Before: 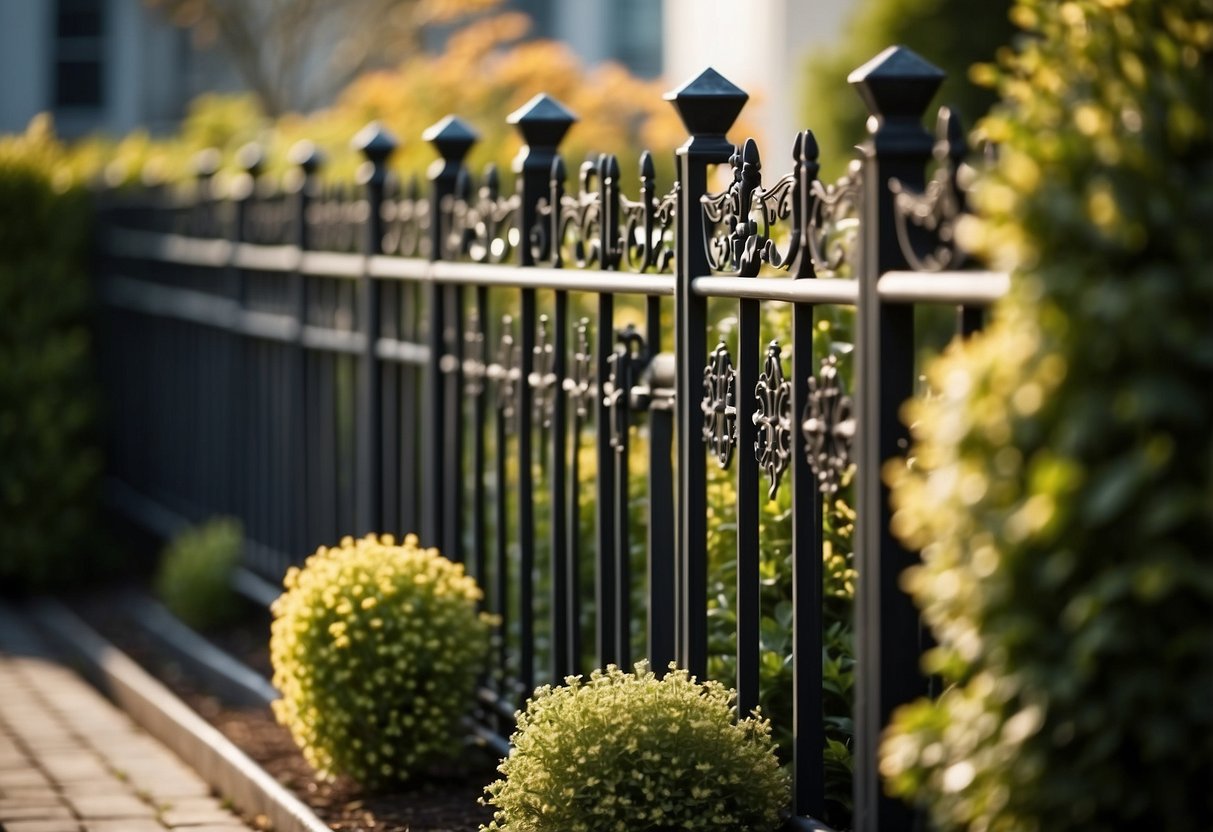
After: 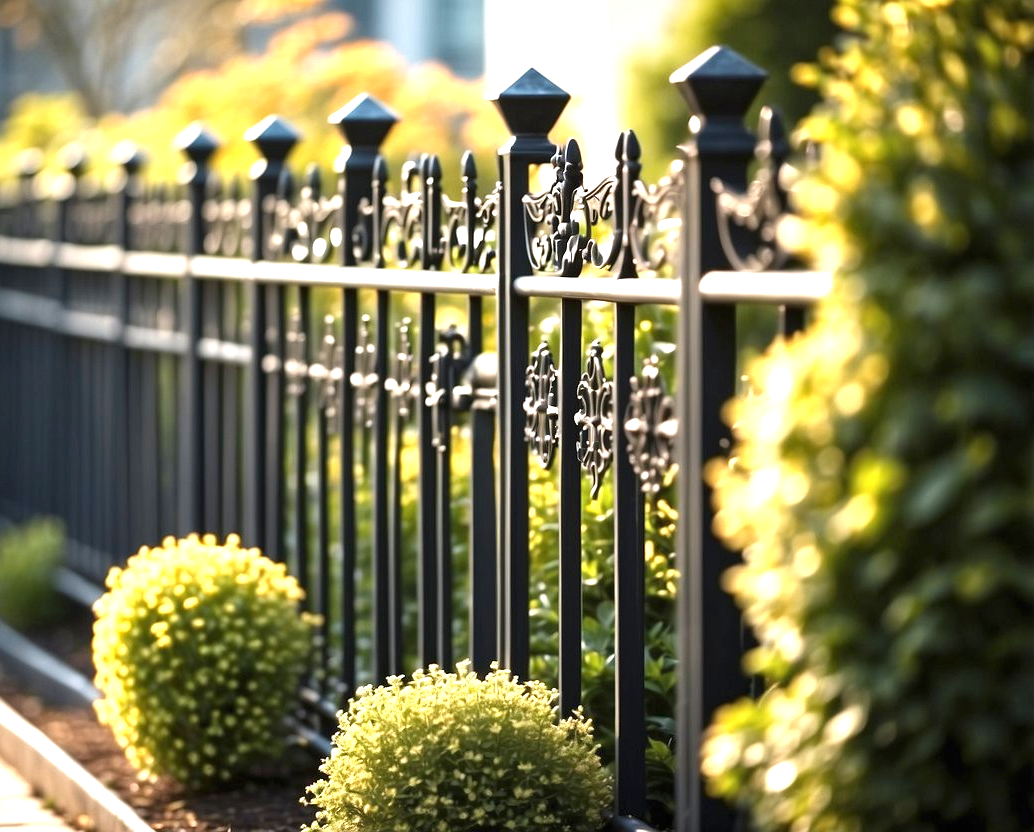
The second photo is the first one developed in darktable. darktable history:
exposure: black level correction 0, exposure 1.199 EV, compensate highlight preservation false
crop and rotate: left 14.711%
